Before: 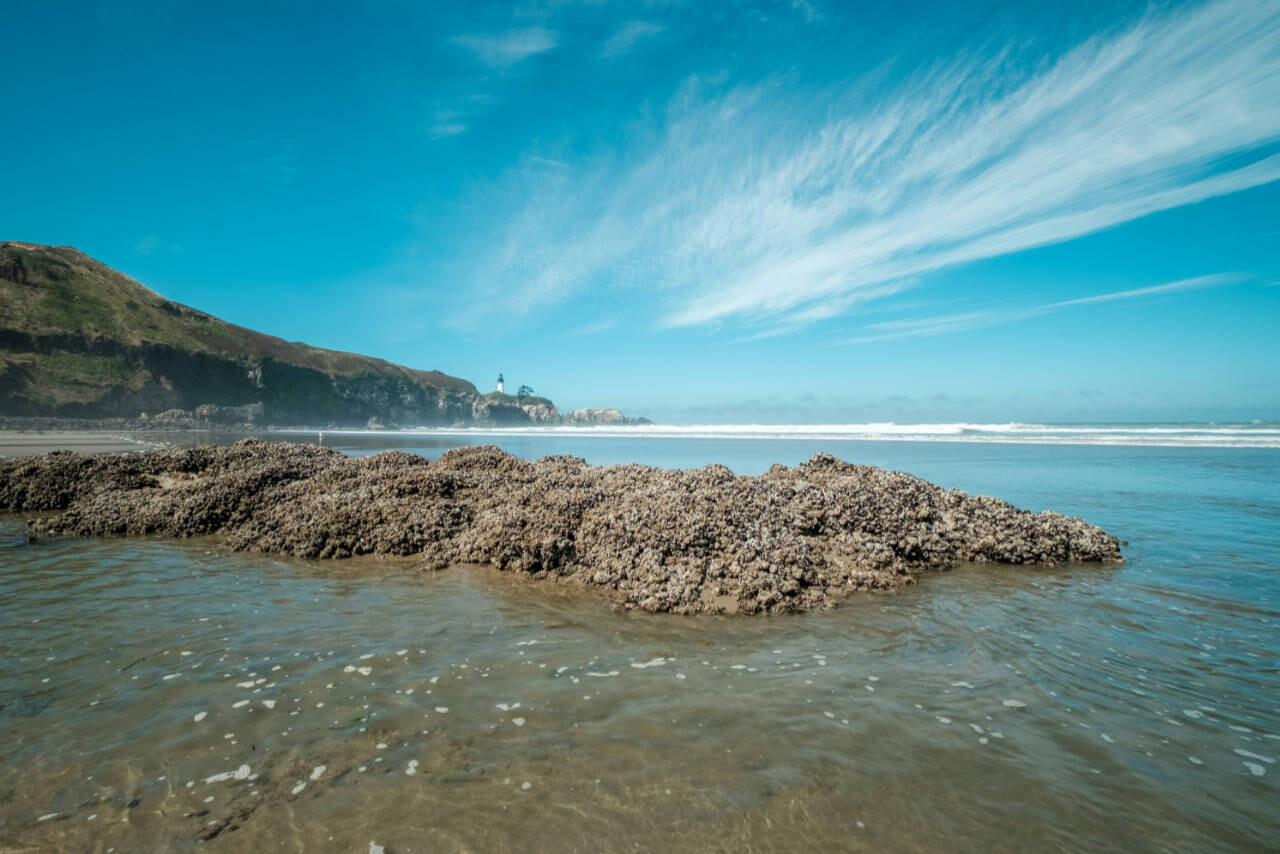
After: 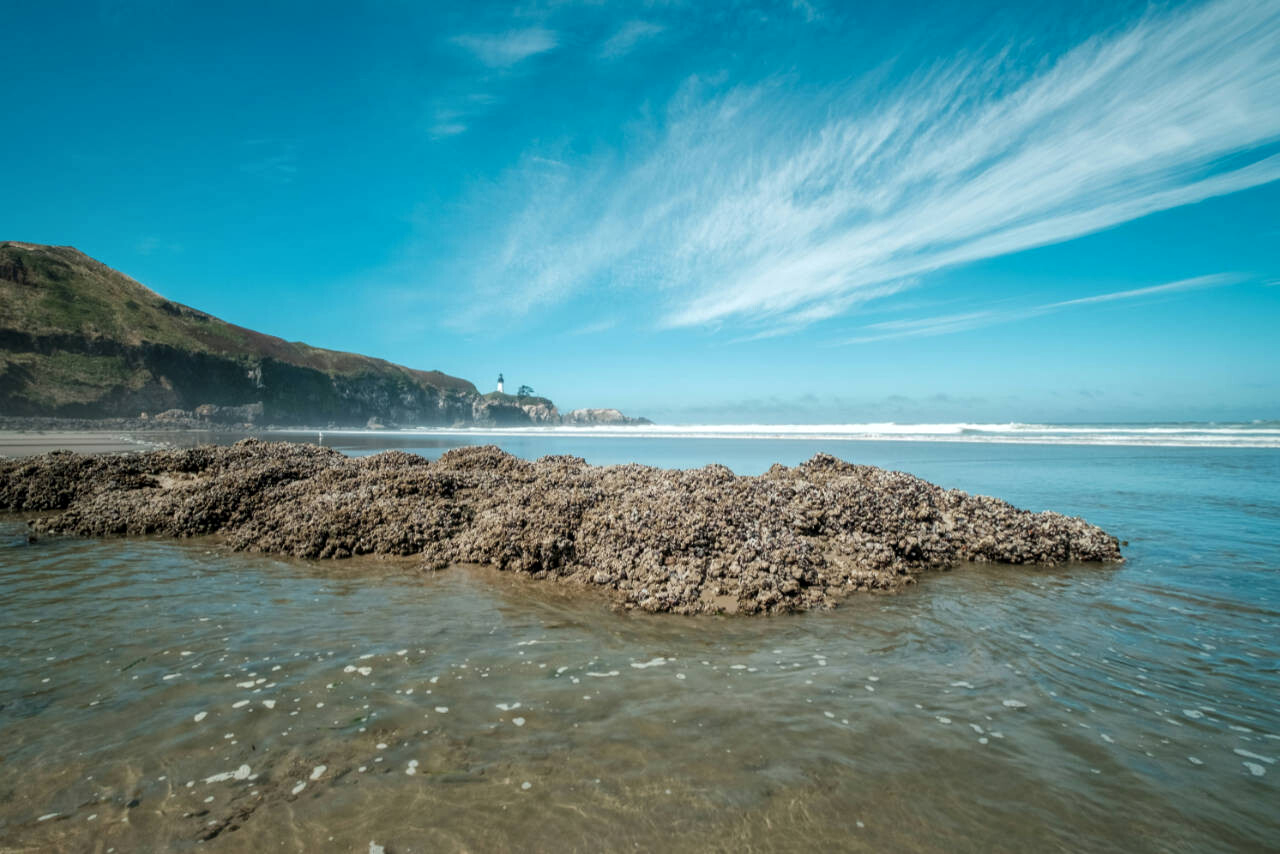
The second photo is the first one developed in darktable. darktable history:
local contrast: mode bilateral grid, contrast 20, coarseness 50, detail 119%, midtone range 0.2
